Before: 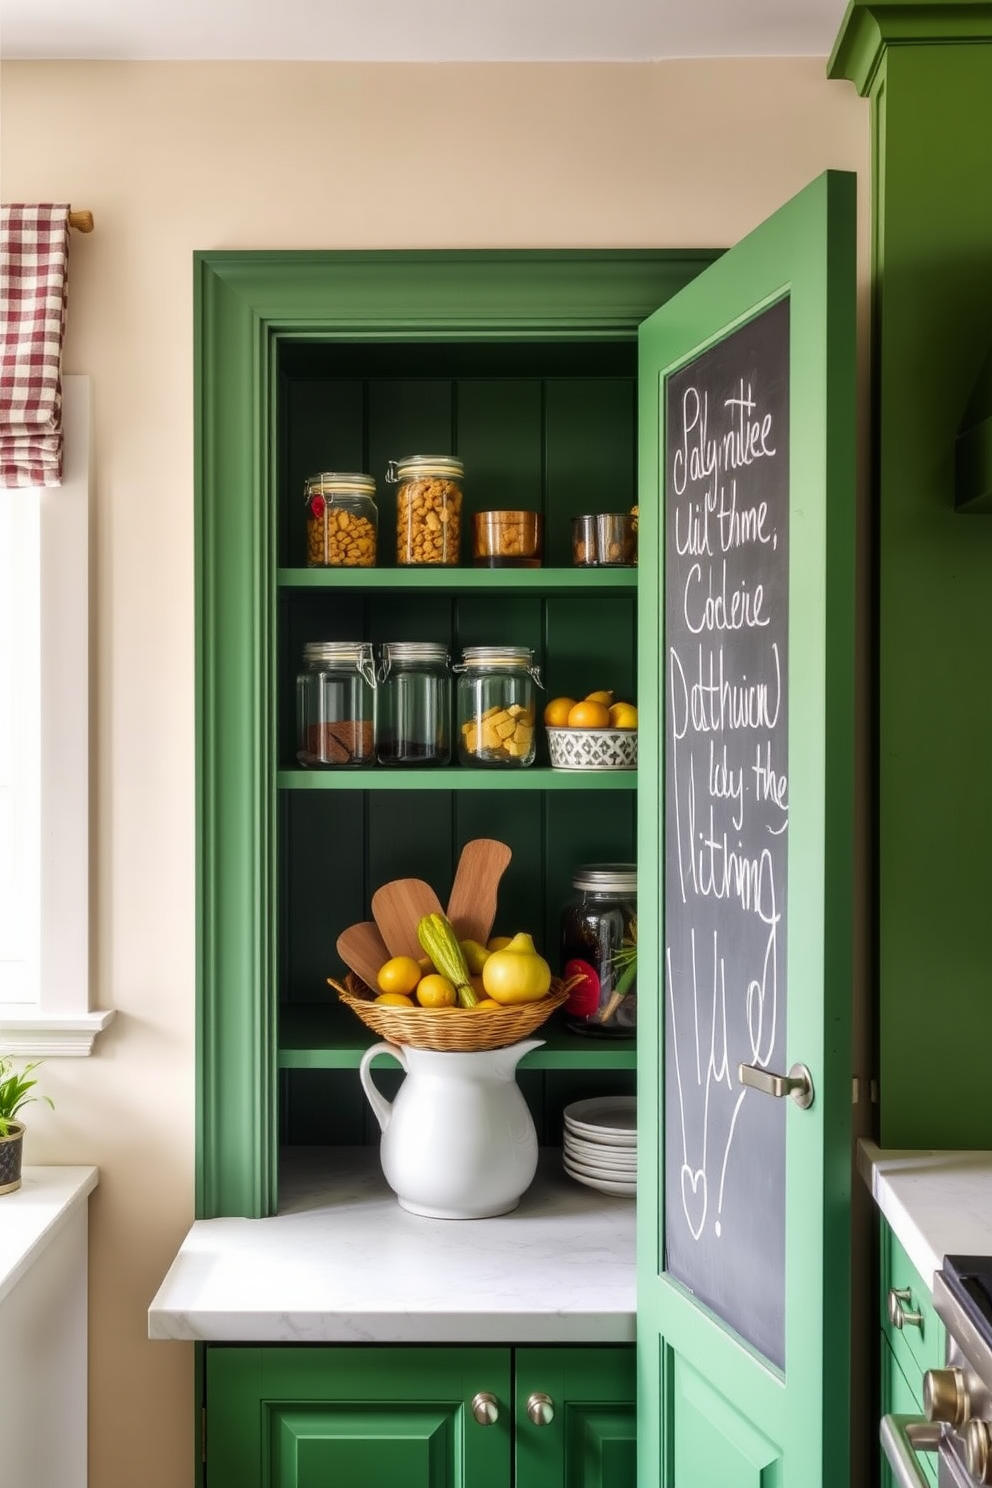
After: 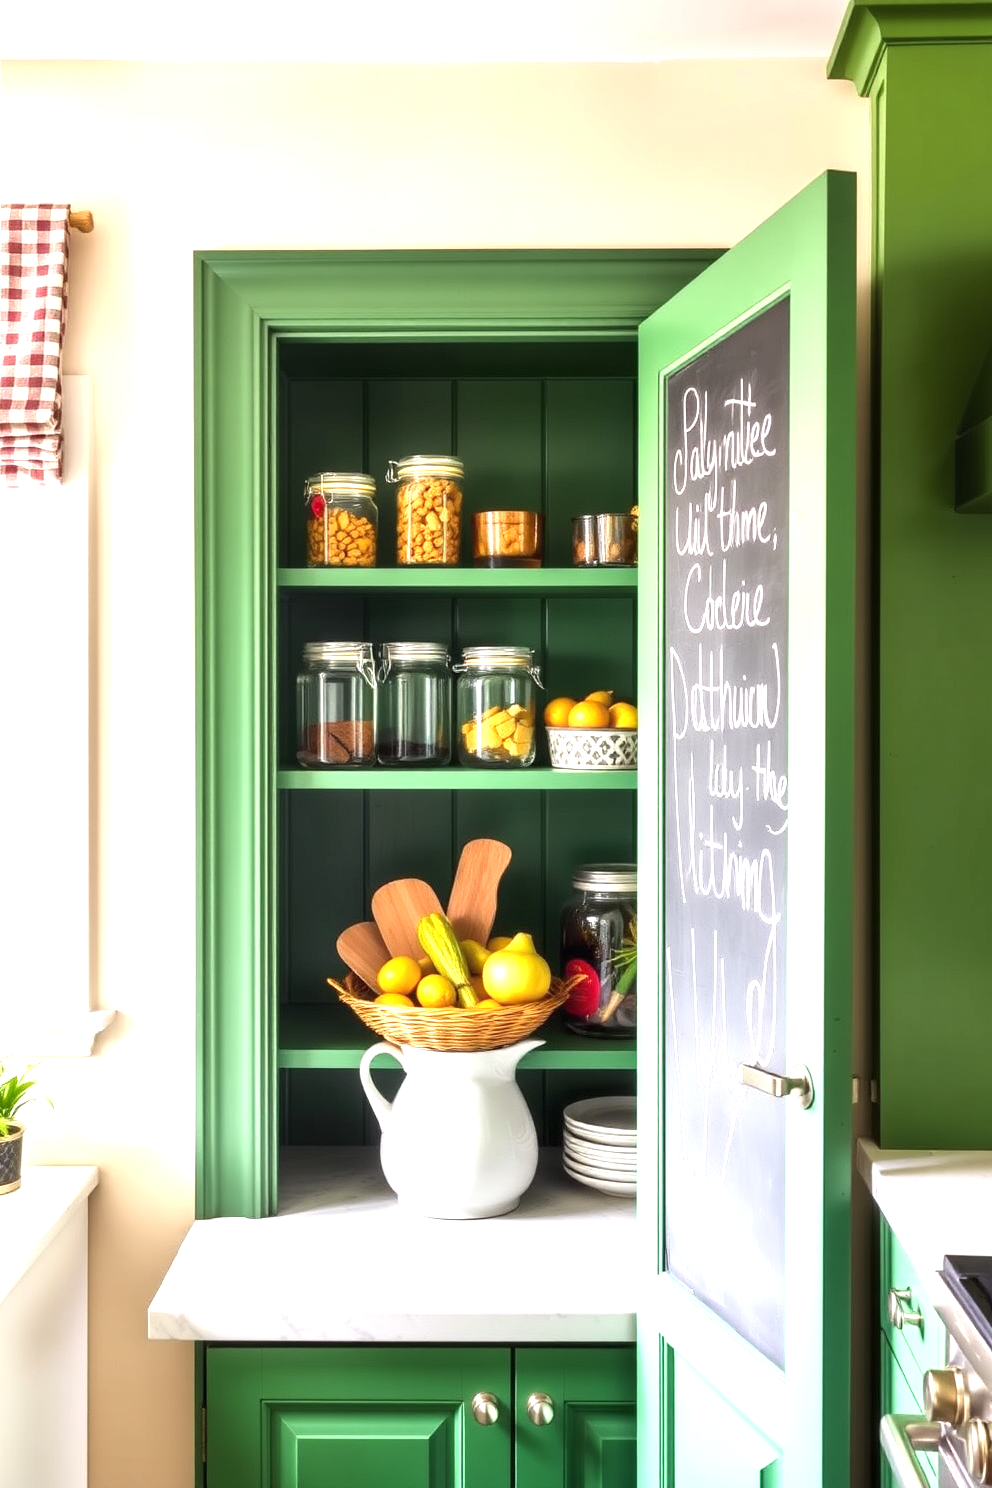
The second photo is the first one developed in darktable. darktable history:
exposure: exposure 1.241 EV, compensate exposure bias true, compensate highlight preservation false
